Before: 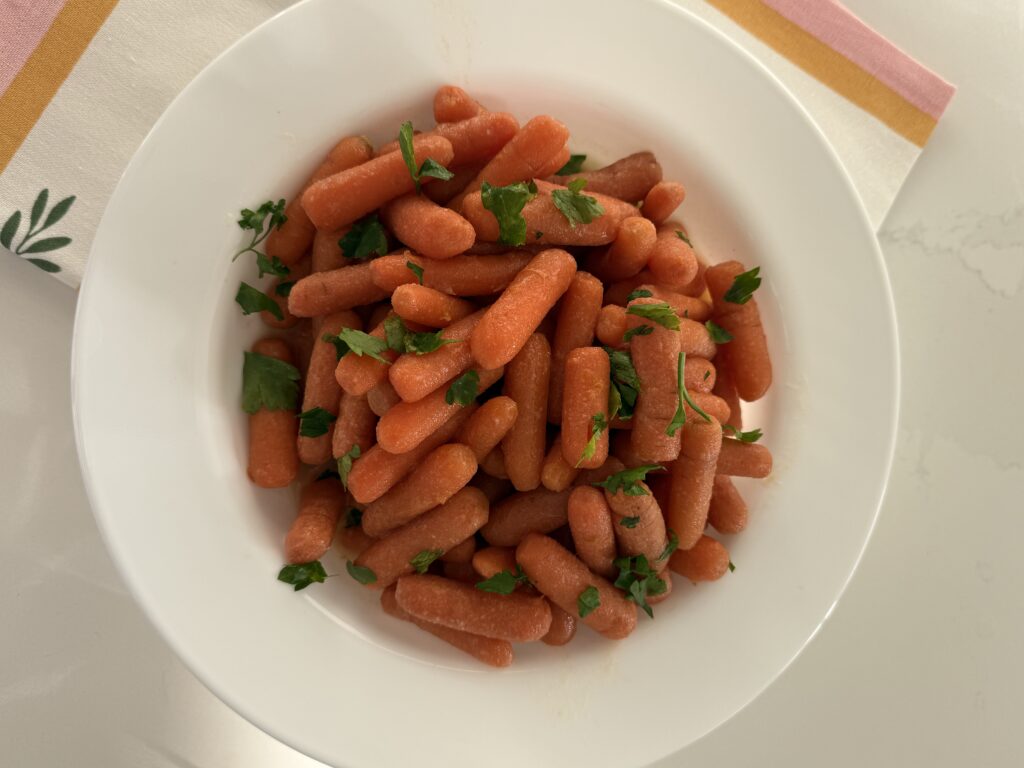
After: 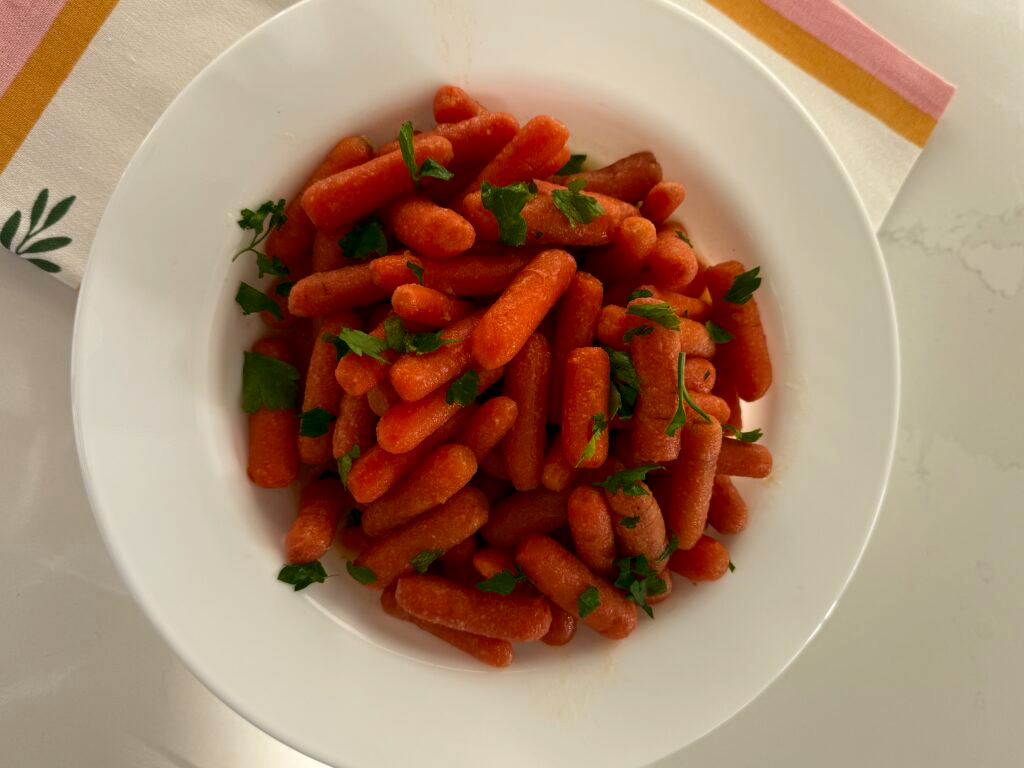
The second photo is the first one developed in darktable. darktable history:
contrast brightness saturation: contrast 0.07, brightness -0.14, saturation 0.11
